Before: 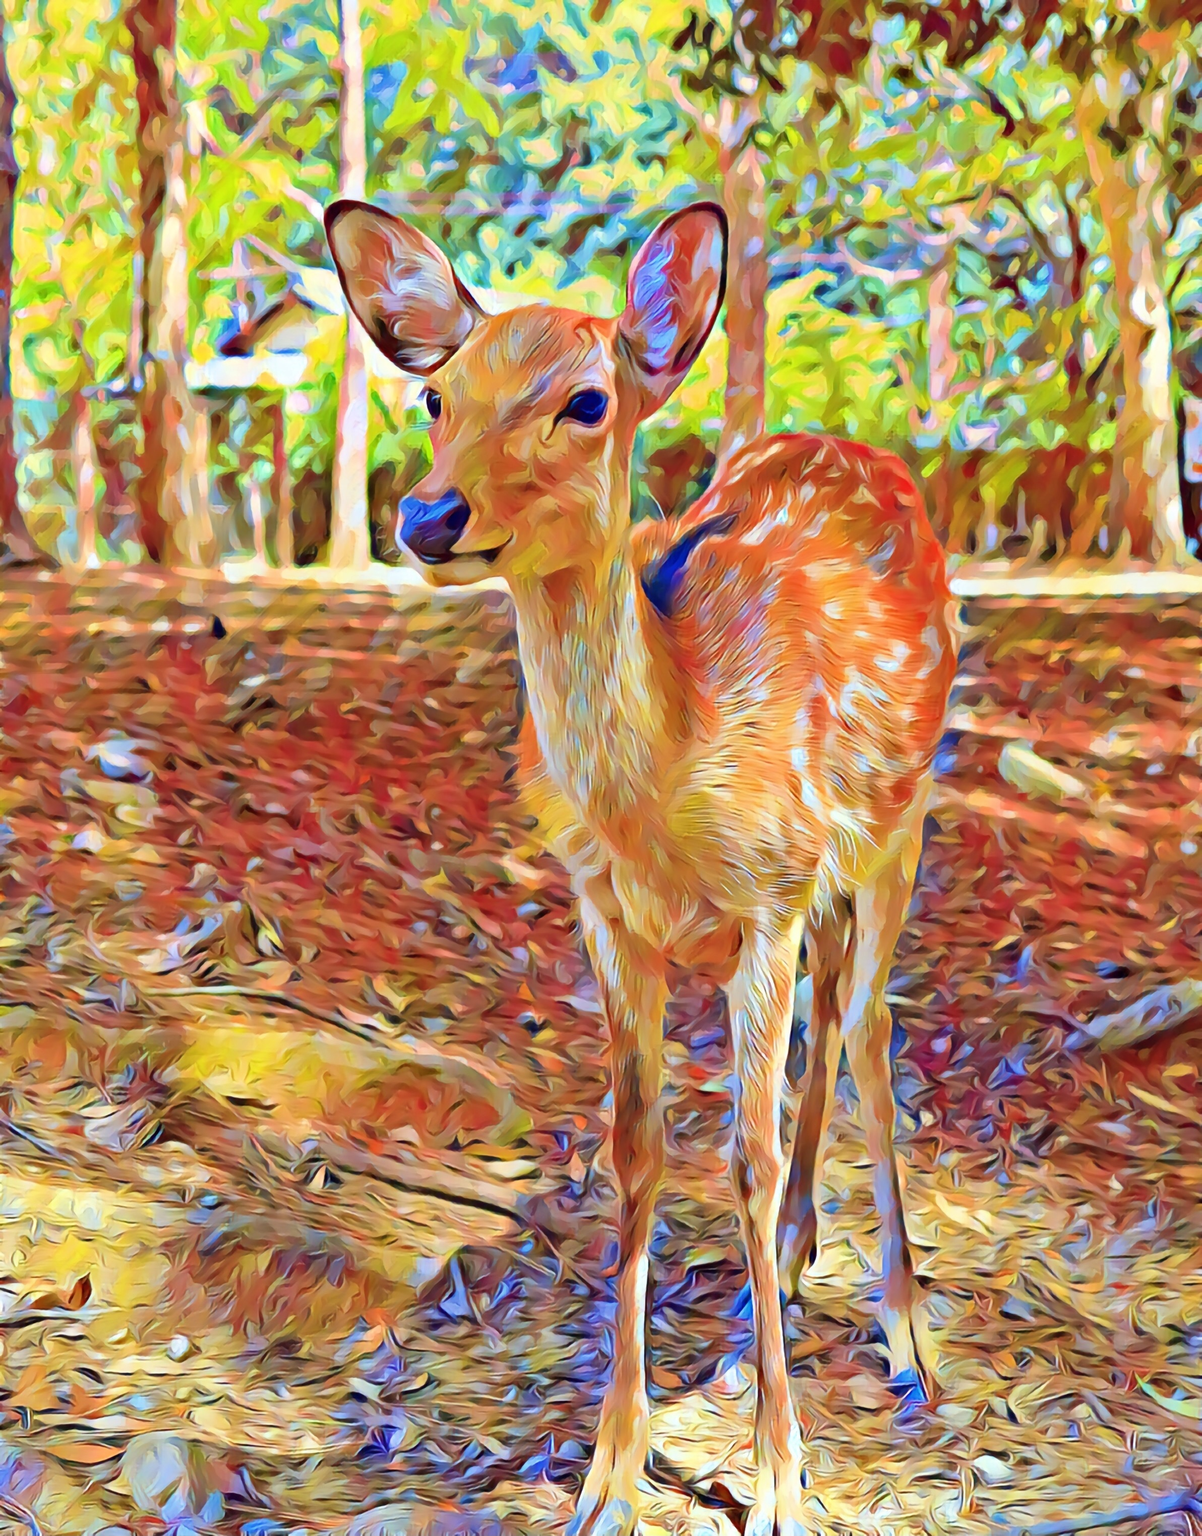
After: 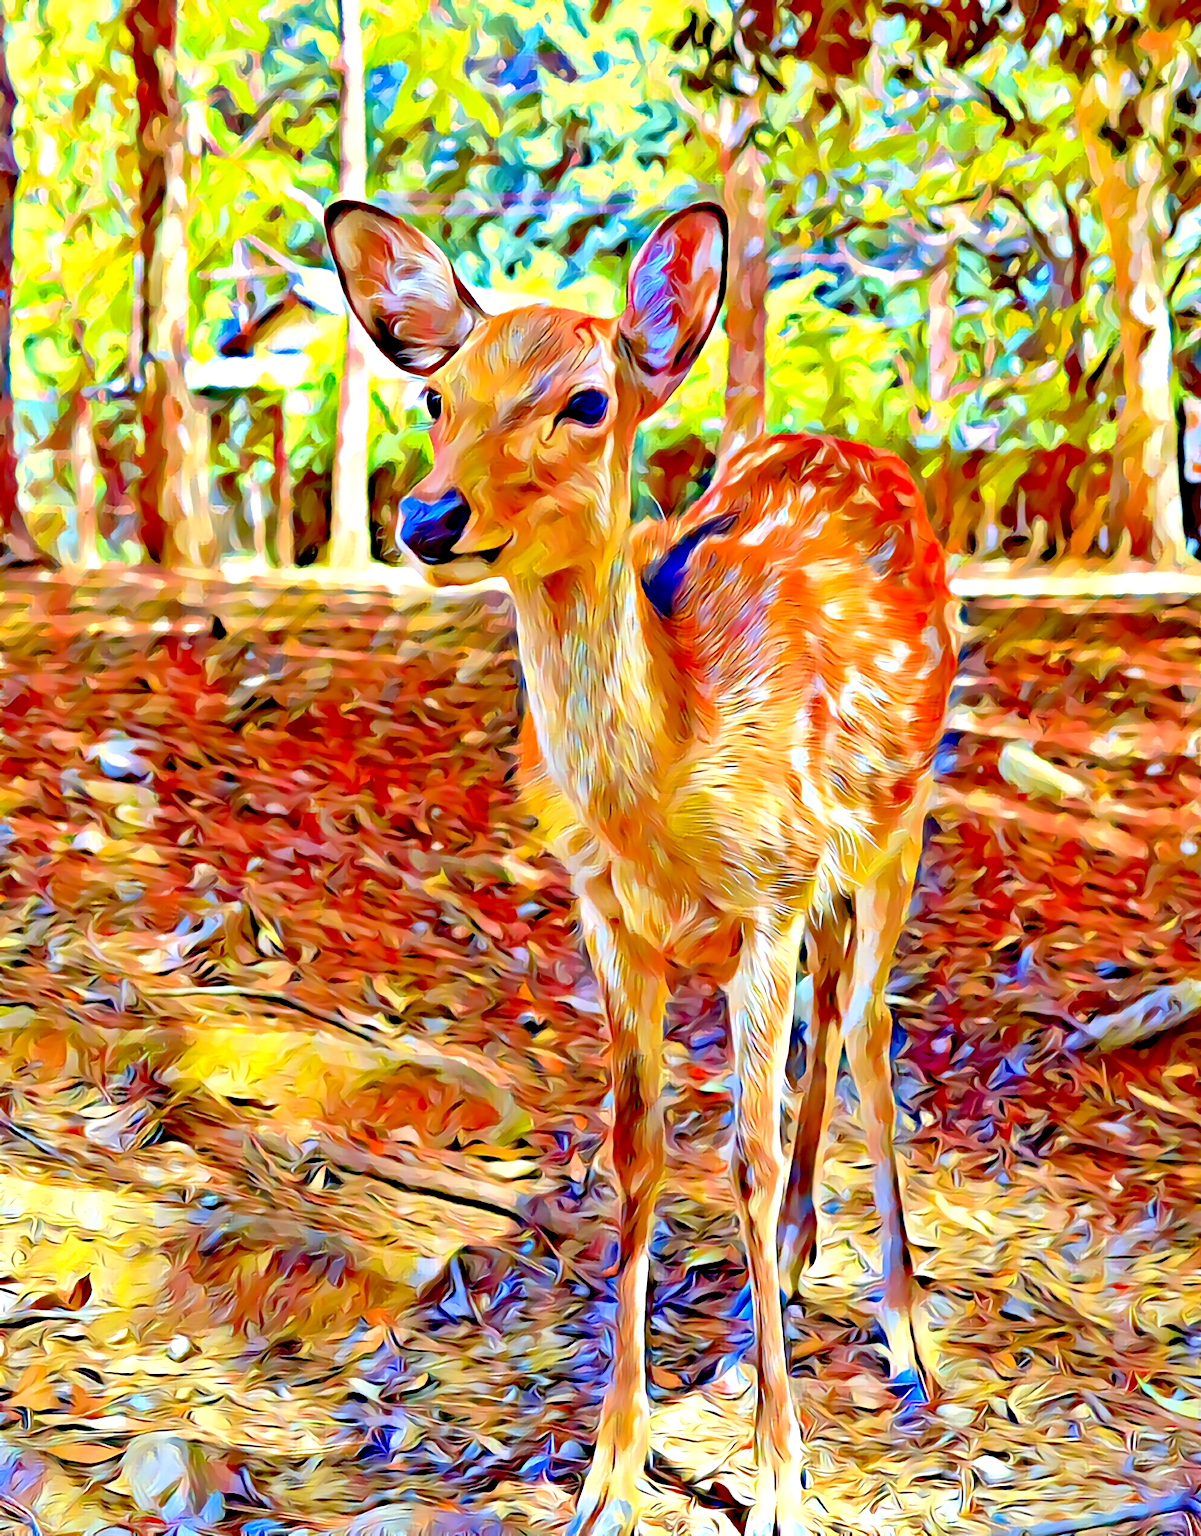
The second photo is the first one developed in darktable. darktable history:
shadows and highlights: shadows 20.91, highlights -35.45, soften with gaussian
exposure: black level correction 0.04, exposure 0.5 EV, compensate highlight preservation false
